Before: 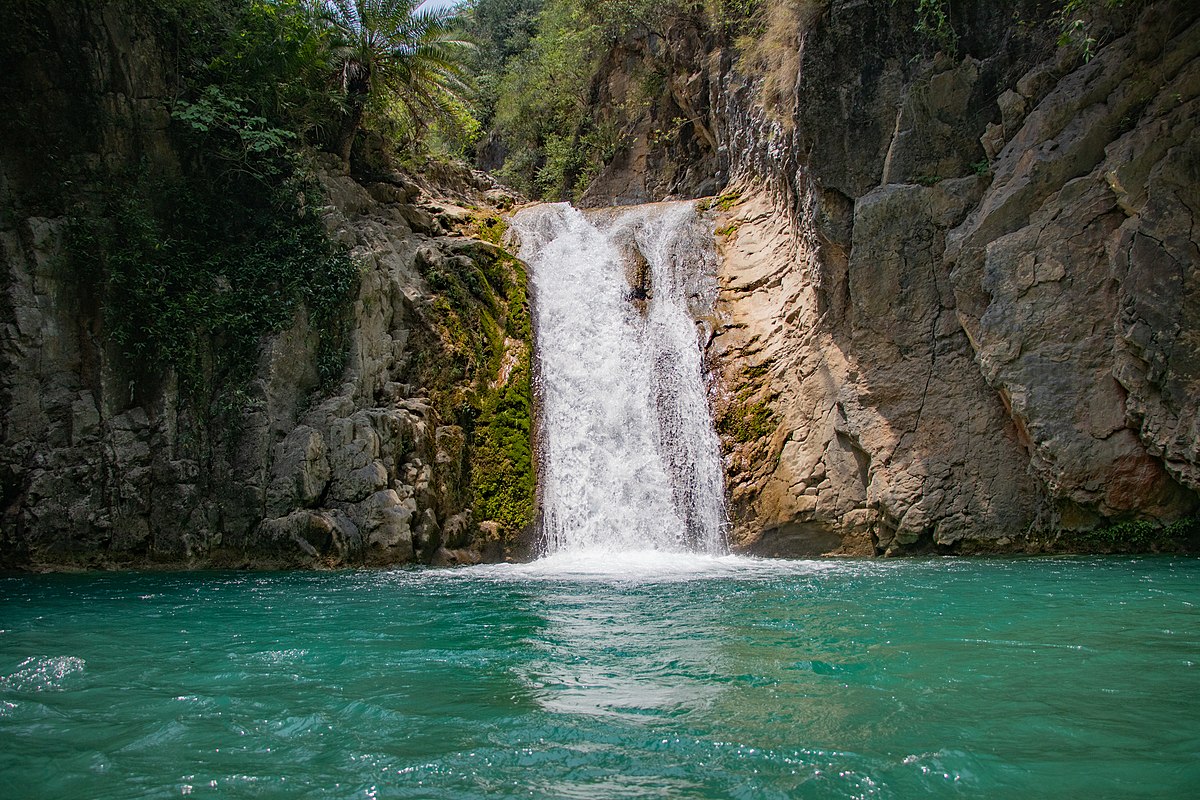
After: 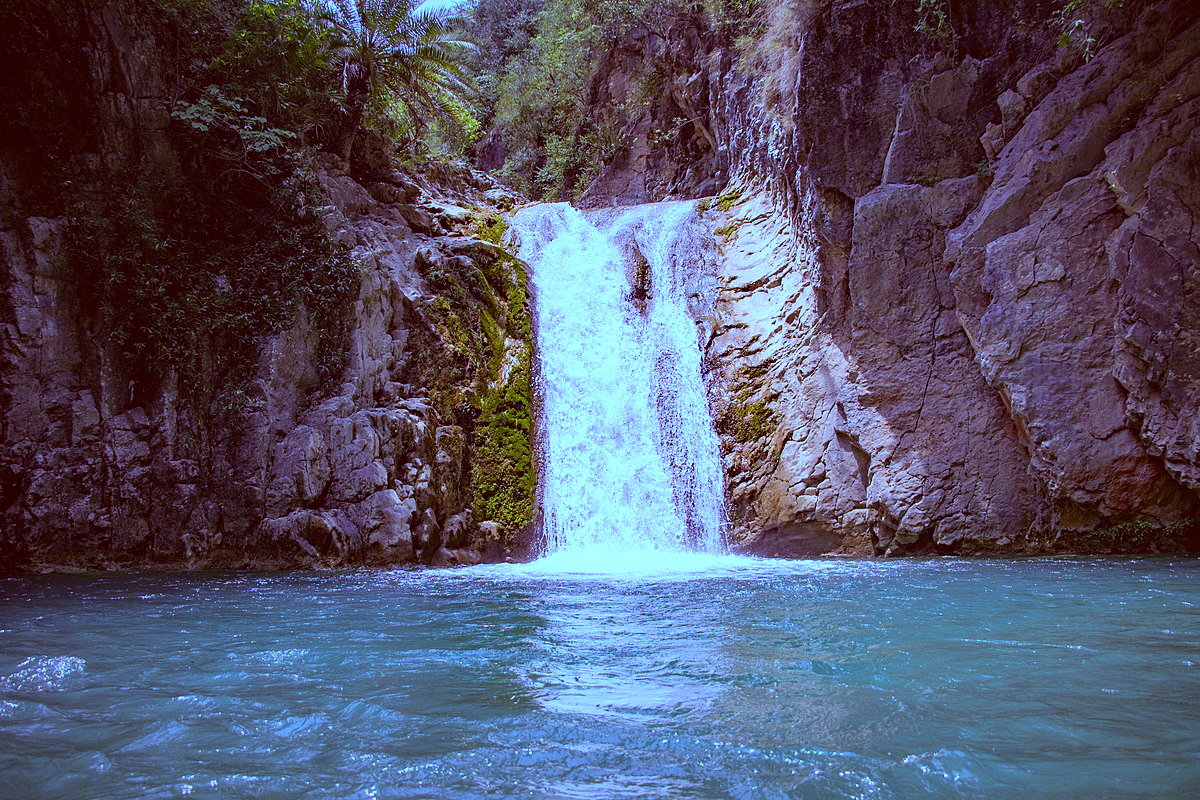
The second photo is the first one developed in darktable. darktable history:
color balance: mode lift, gamma, gain (sRGB), lift [0.997, 0.979, 1.021, 1.011], gamma [1, 1.084, 0.916, 0.998], gain [1, 0.87, 1.13, 1.101], contrast 4.55%, contrast fulcrum 38.24%, output saturation 104.09%
white balance: red 0.98, blue 1.61
color correction: highlights a* -7.23, highlights b* -0.161, shadows a* 20.08, shadows b* 11.73
